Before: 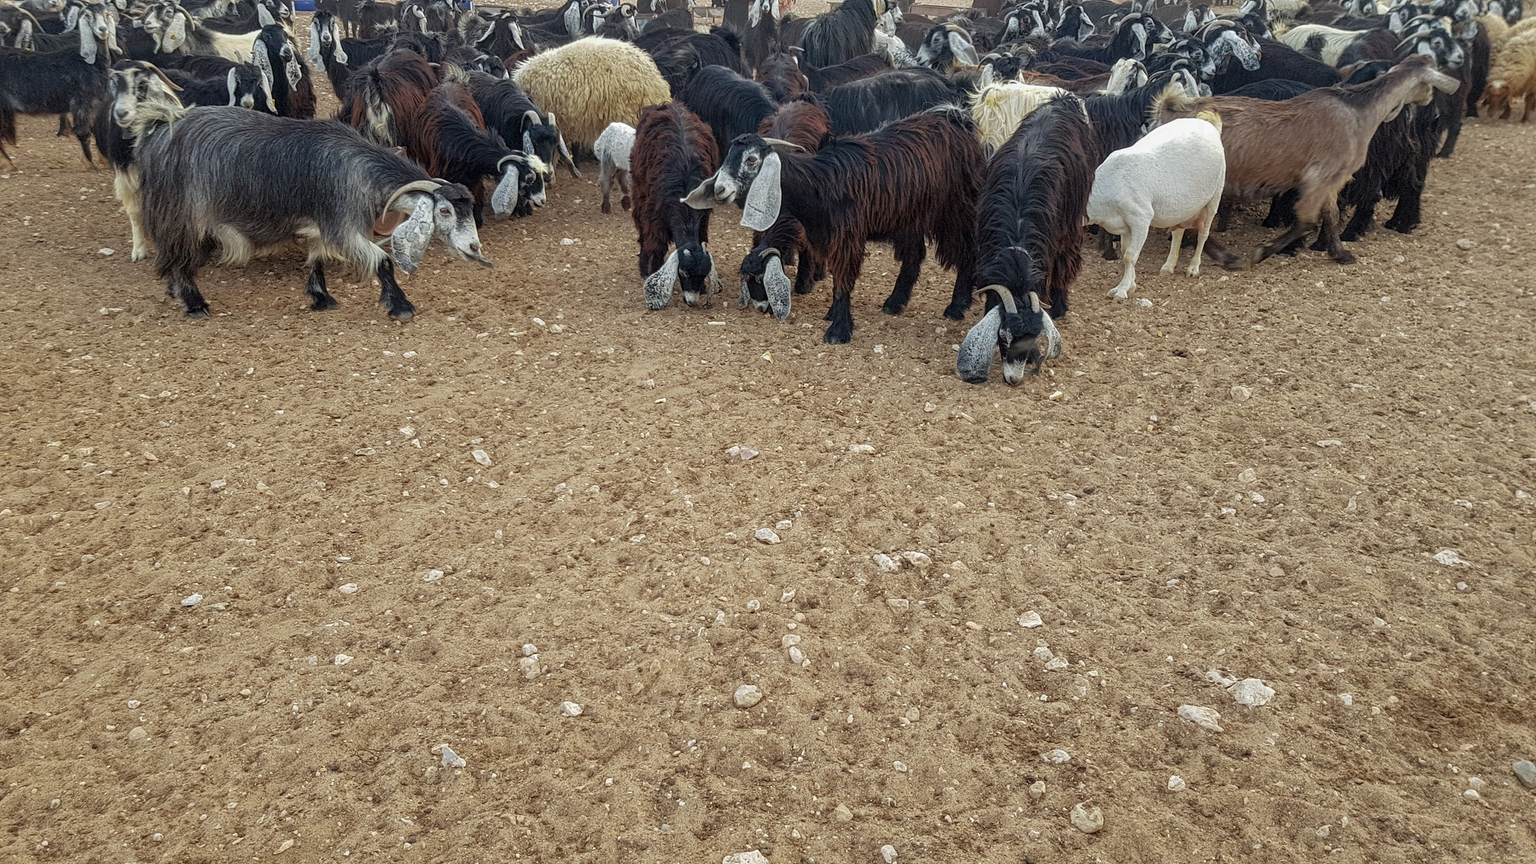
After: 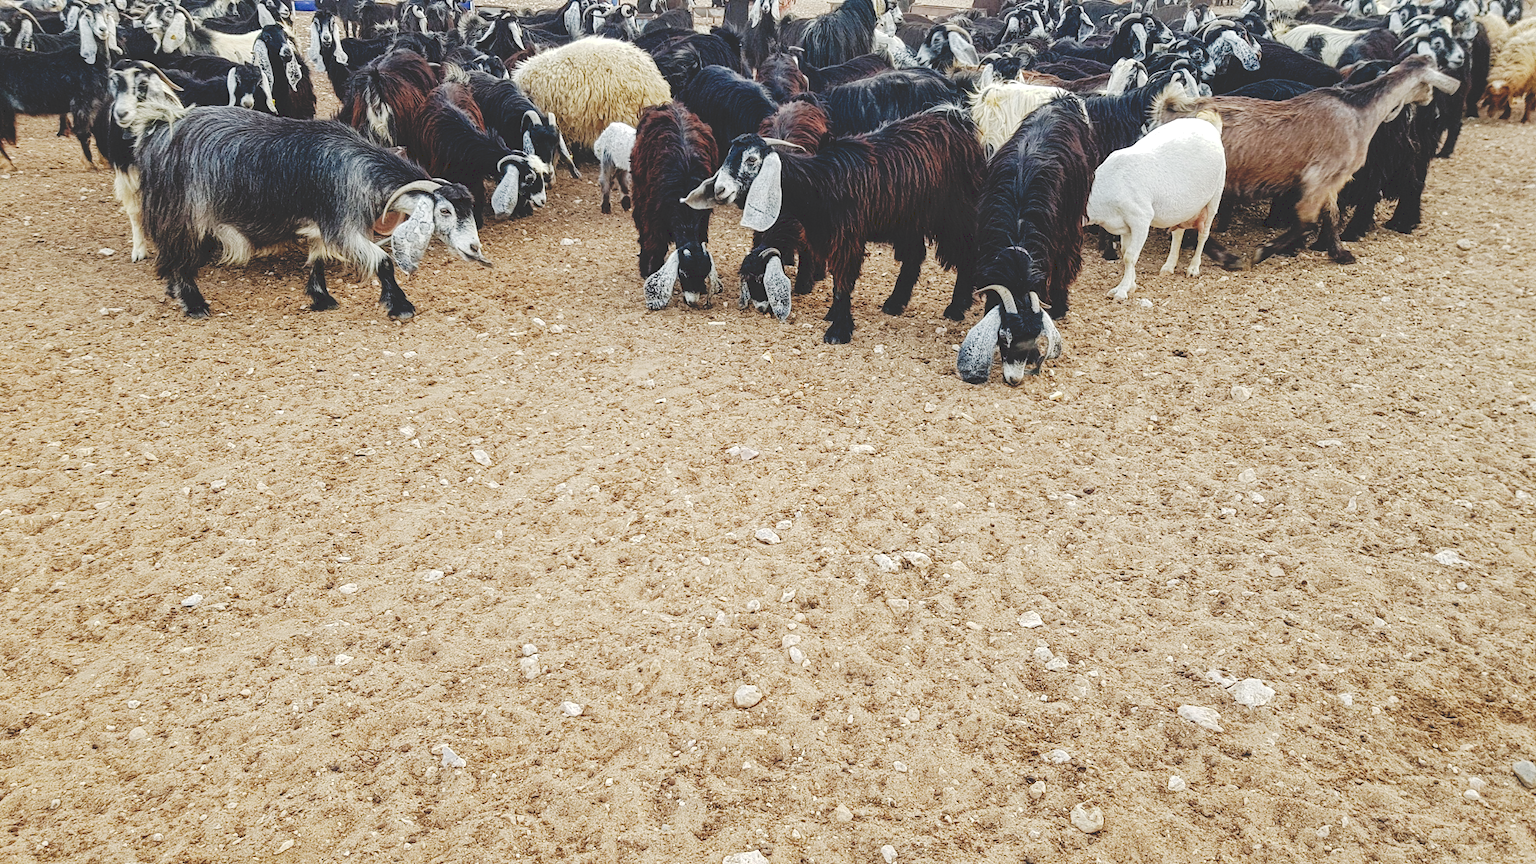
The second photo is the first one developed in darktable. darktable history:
tone equalizer: on, module defaults
shadows and highlights: radius 44.78, white point adjustment 6.64, compress 79.65%, highlights color adjustment 78.42%, soften with gaussian
tone curve: curves: ch0 [(0, 0) (0.003, 0.169) (0.011, 0.169) (0.025, 0.169) (0.044, 0.173) (0.069, 0.178) (0.1, 0.183) (0.136, 0.185) (0.177, 0.197) (0.224, 0.227) (0.277, 0.292) (0.335, 0.391) (0.399, 0.491) (0.468, 0.592) (0.543, 0.672) (0.623, 0.734) (0.709, 0.785) (0.801, 0.844) (0.898, 0.893) (1, 1)], preserve colors none
